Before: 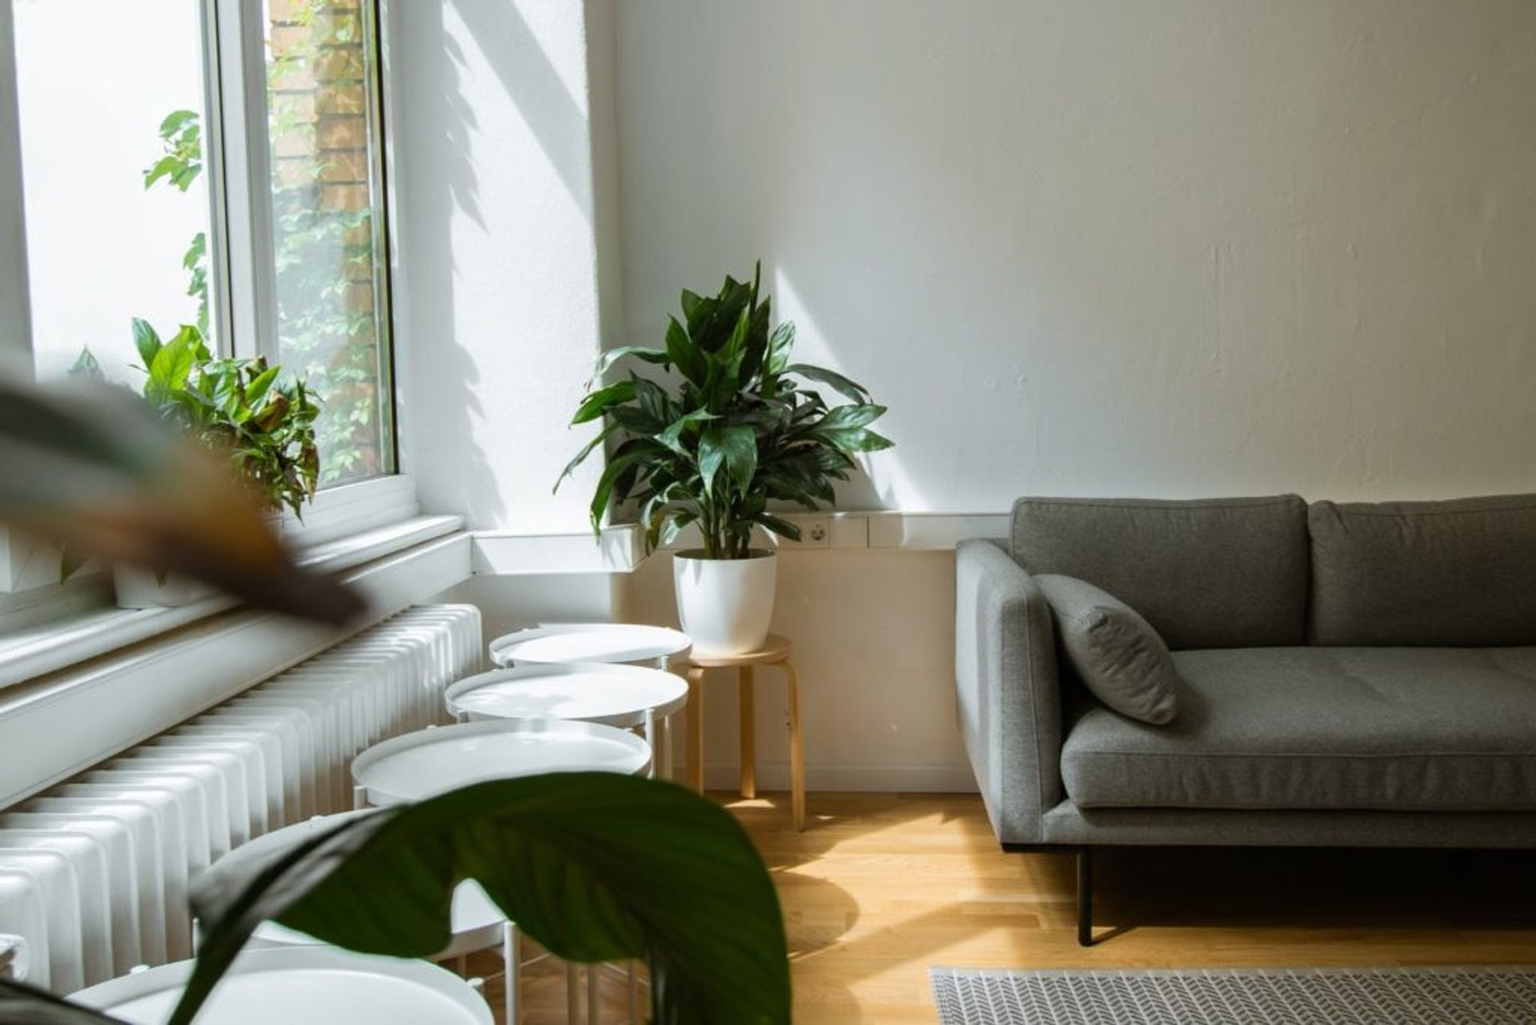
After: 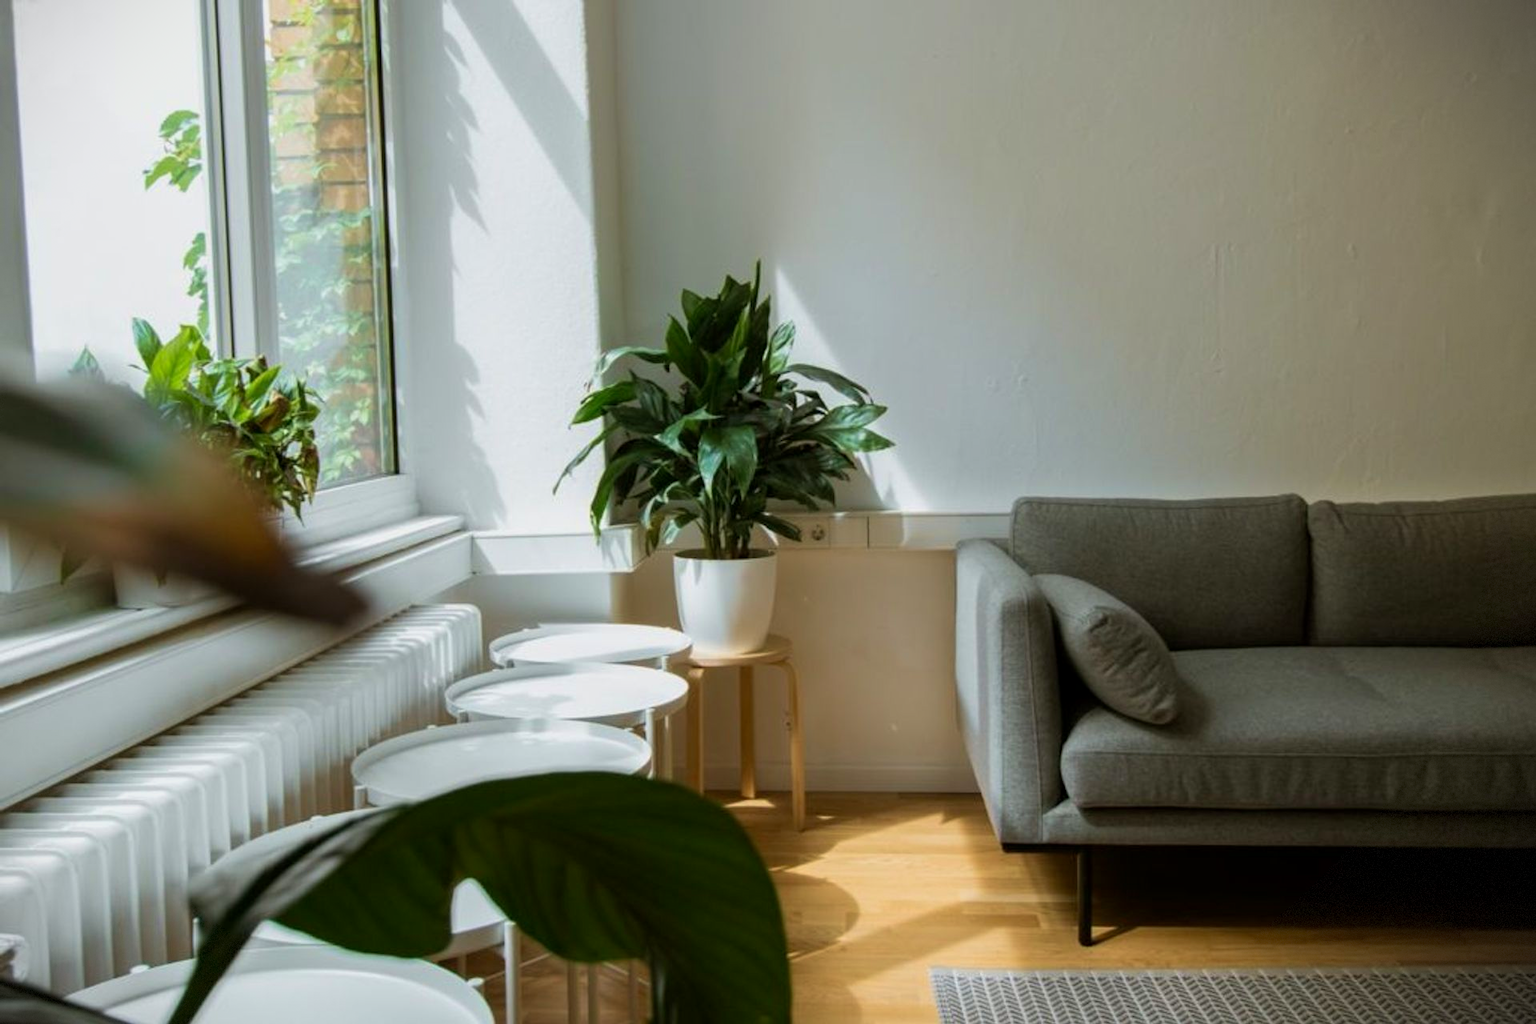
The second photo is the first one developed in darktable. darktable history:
exposure: black level correction 0.001, exposure -0.204 EV, compensate exposure bias true, compensate highlight preservation false
velvia: on, module defaults
vignetting: fall-off start 97.21%, center (-0.032, -0.043), width/height ratio 1.184, dithering 8-bit output
